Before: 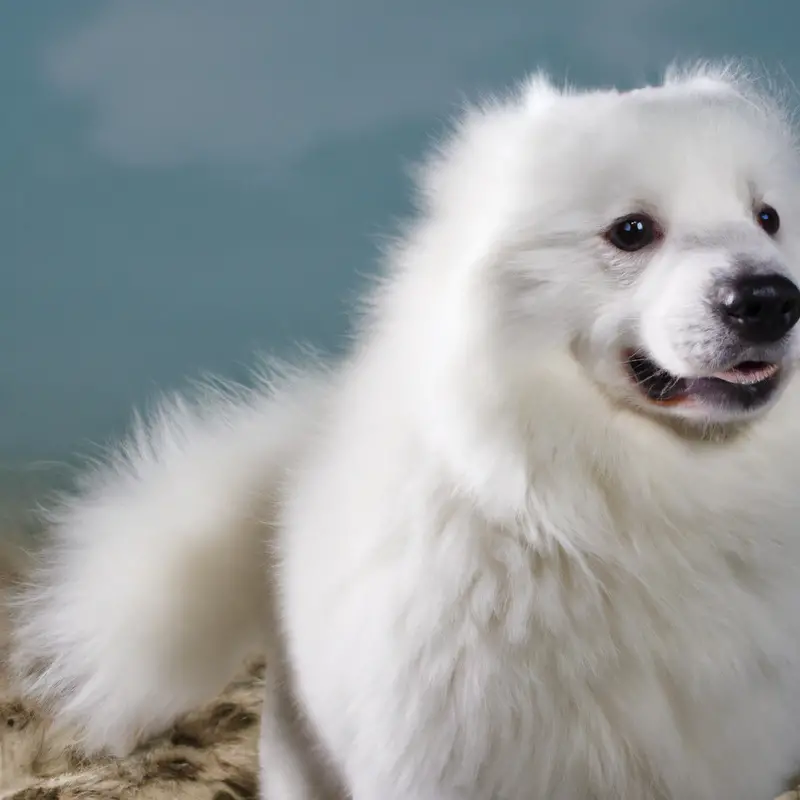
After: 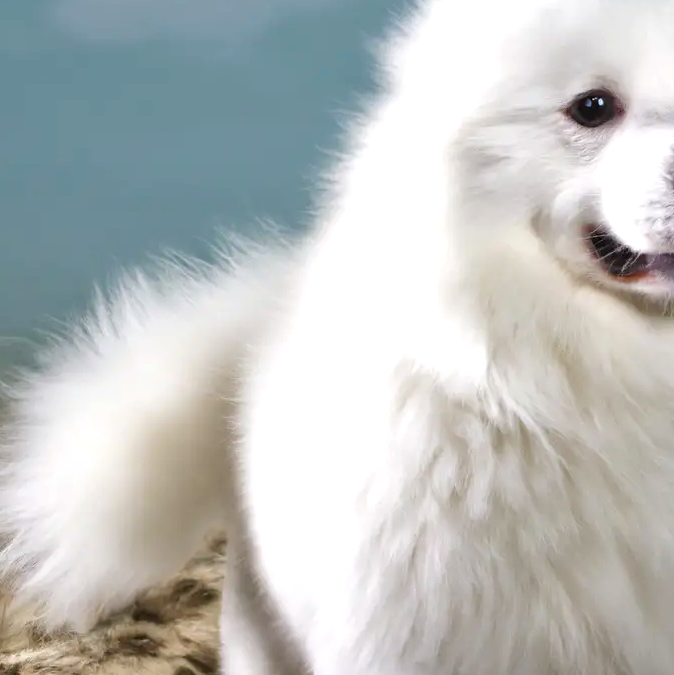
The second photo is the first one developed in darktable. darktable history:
crop and rotate: left 4.981%, top 15.524%, right 10.68%
exposure: exposure 0.516 EV, compensate exposure bias true, compensate highlight preservation false
